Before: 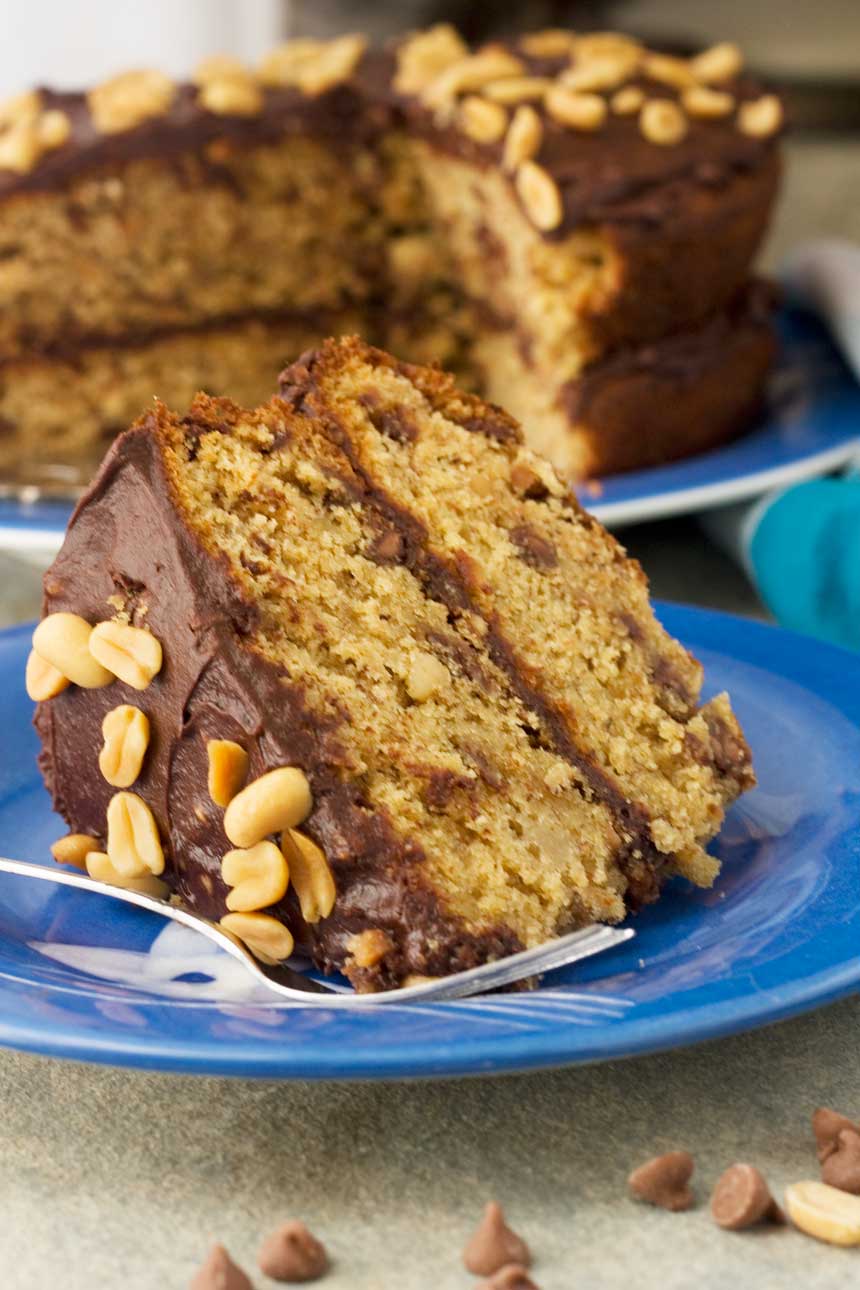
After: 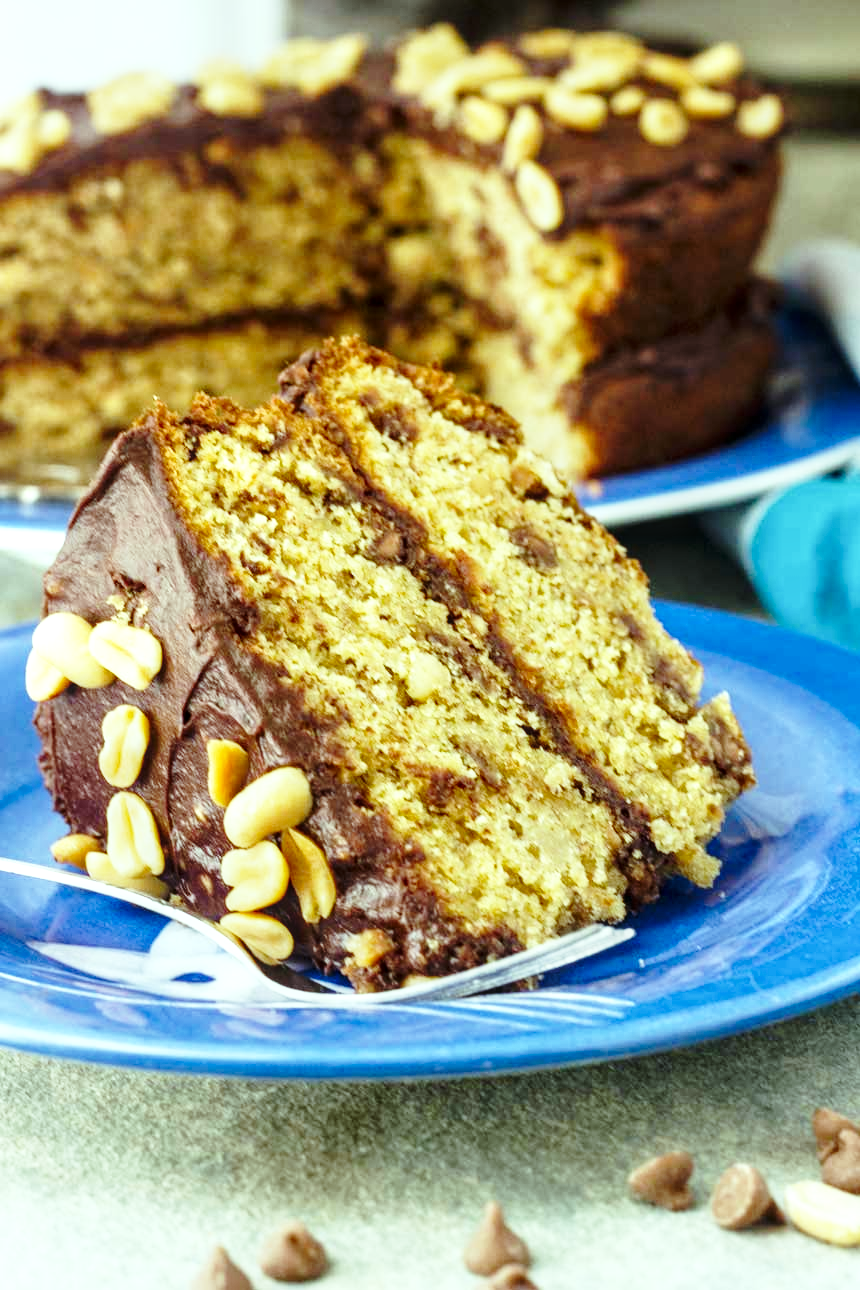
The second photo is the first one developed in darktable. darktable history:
color balance: mode lift, gamma, gain (sRGB), lift [0.997, 0.979, 1.021, 1.011], gamma [1, 1.084, 0.916, 0.998], gain [1, 0.87, 1.13, 1.101], contrast 4.55%, contrast fulcrum 38.24%, output saturation 104.09%
base curve: curves: ch0 [(0, 0) (0.028, 0.03) (0.121, 0.232) (0.46, 0.748) (0.859, 0.968) (1, 1)], preserve colors none
local contrast: detail 130%
